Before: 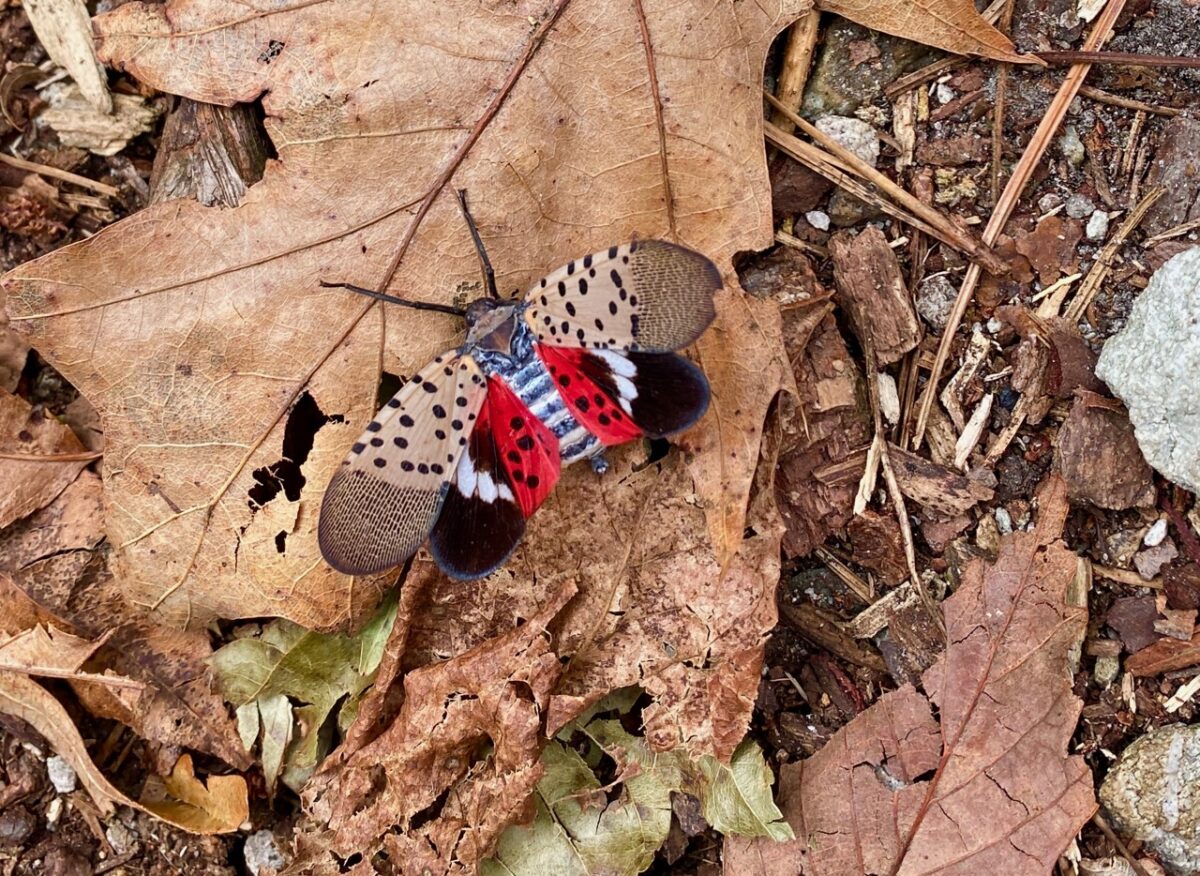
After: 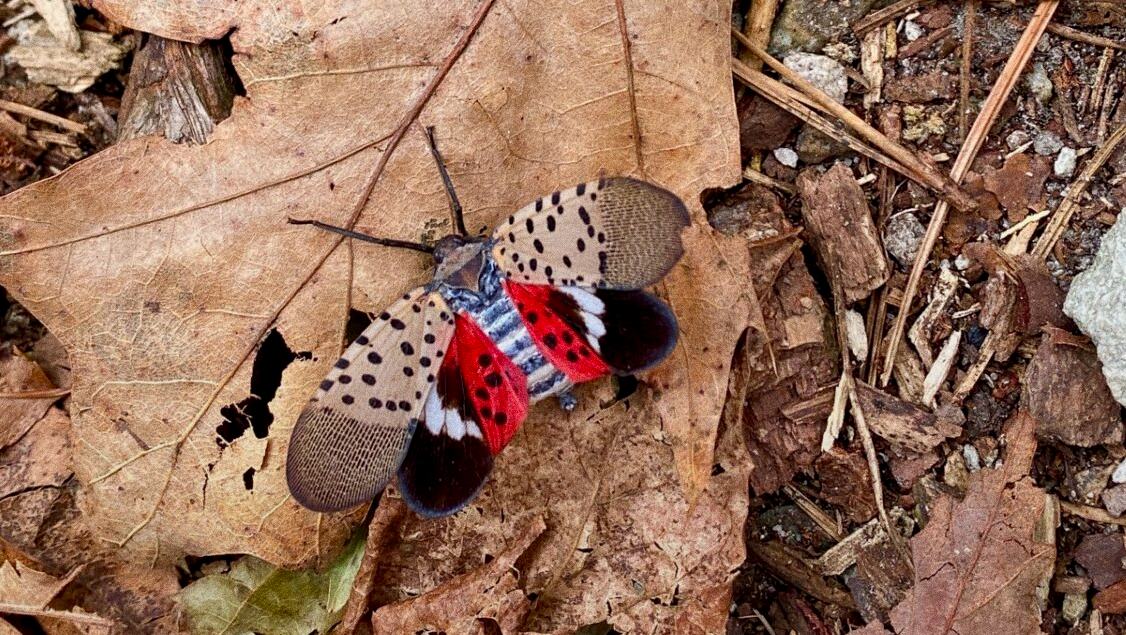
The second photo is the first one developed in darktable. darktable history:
graduated density: rotation -180°, offset 24.95
grain: coarseness 0.09 ISO, strength 40%
crop: left 2.737%, top 7.287%, right 3.421%, bottom 20.179%
